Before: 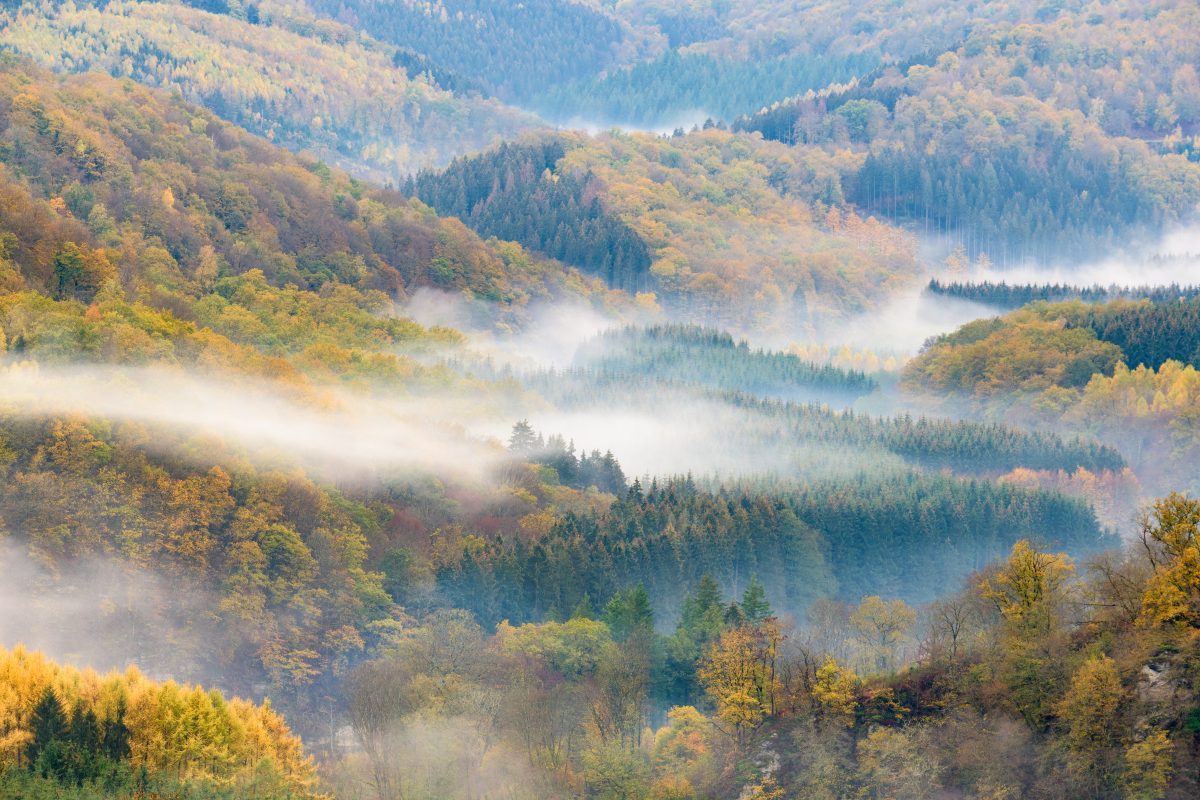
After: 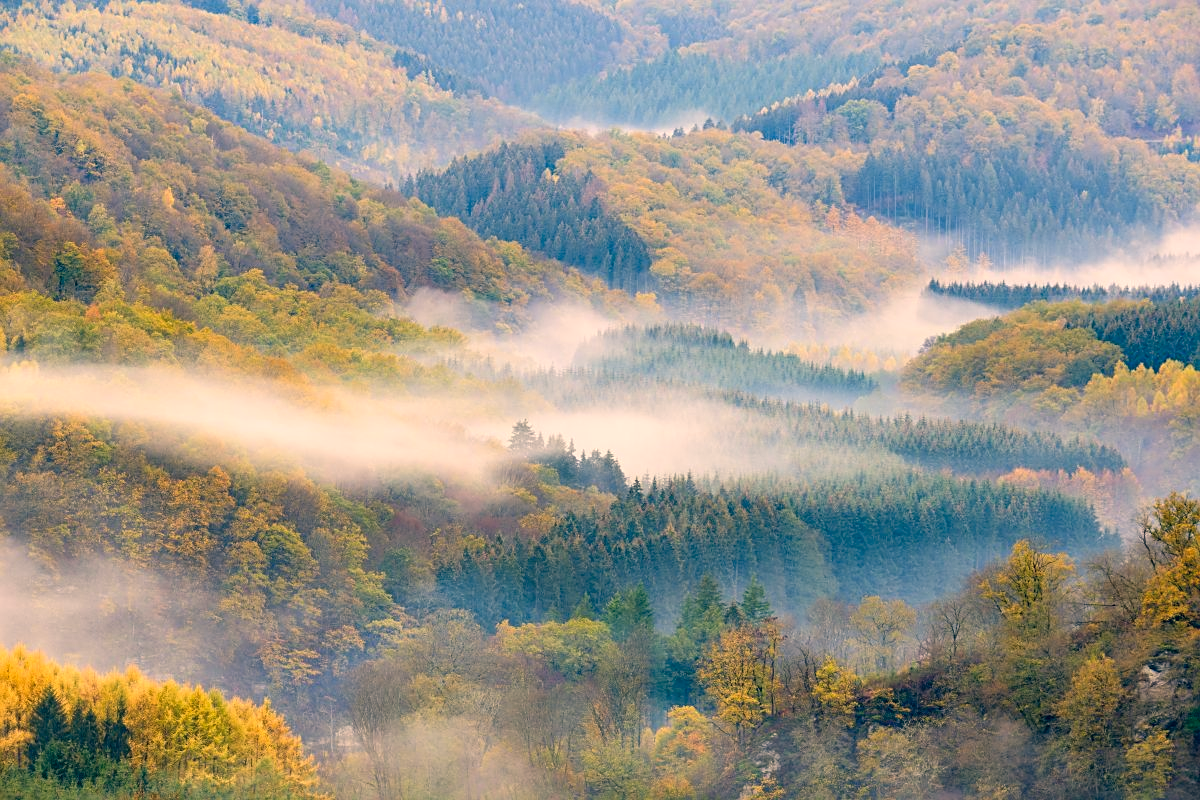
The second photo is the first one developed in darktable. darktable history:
color correction: highlights a* 10.27, highlights b* 14.17, shadows a* -10.21, shadows b* -15
sharpen: radius 2.508, amount 0.329
